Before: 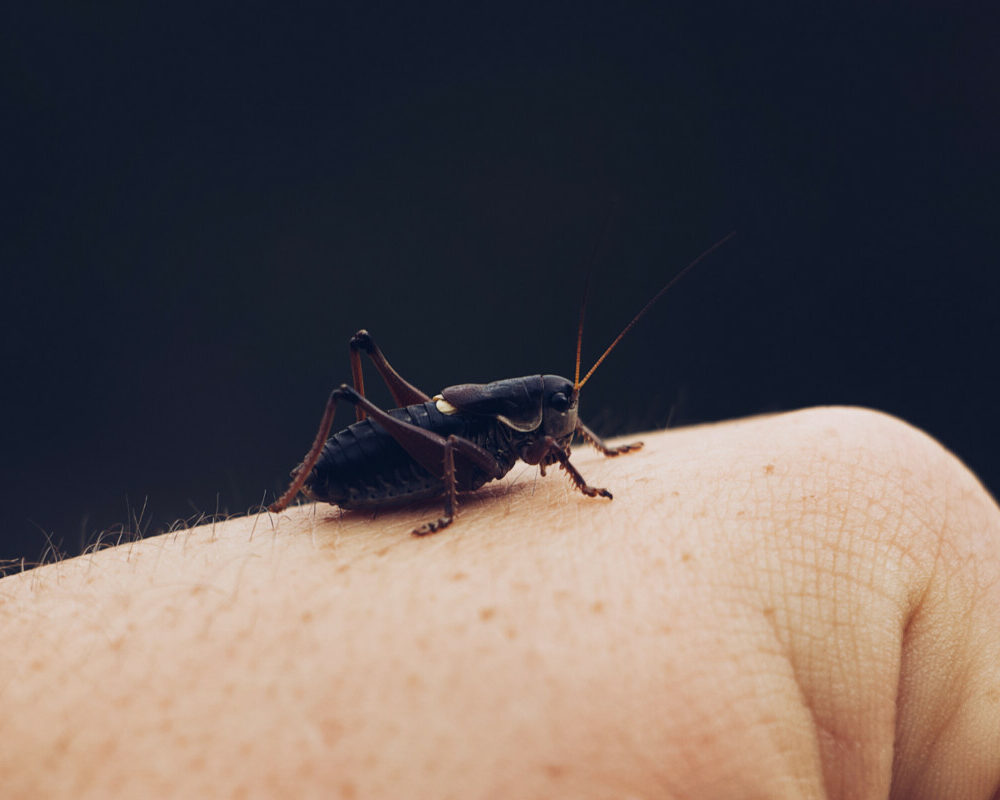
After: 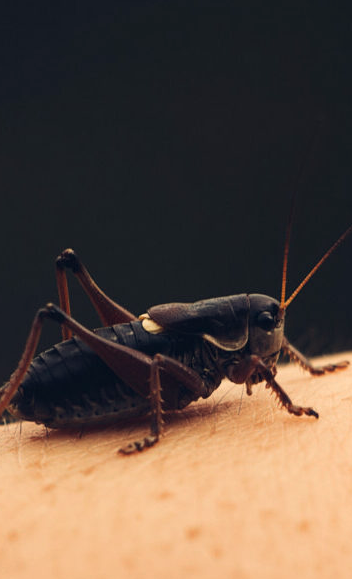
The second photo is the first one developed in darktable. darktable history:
crop and rotate: left 29.476%, top 10.214%, right 35.32%, bottom 17.333%
white balance: red 1.123, blue 0.83
